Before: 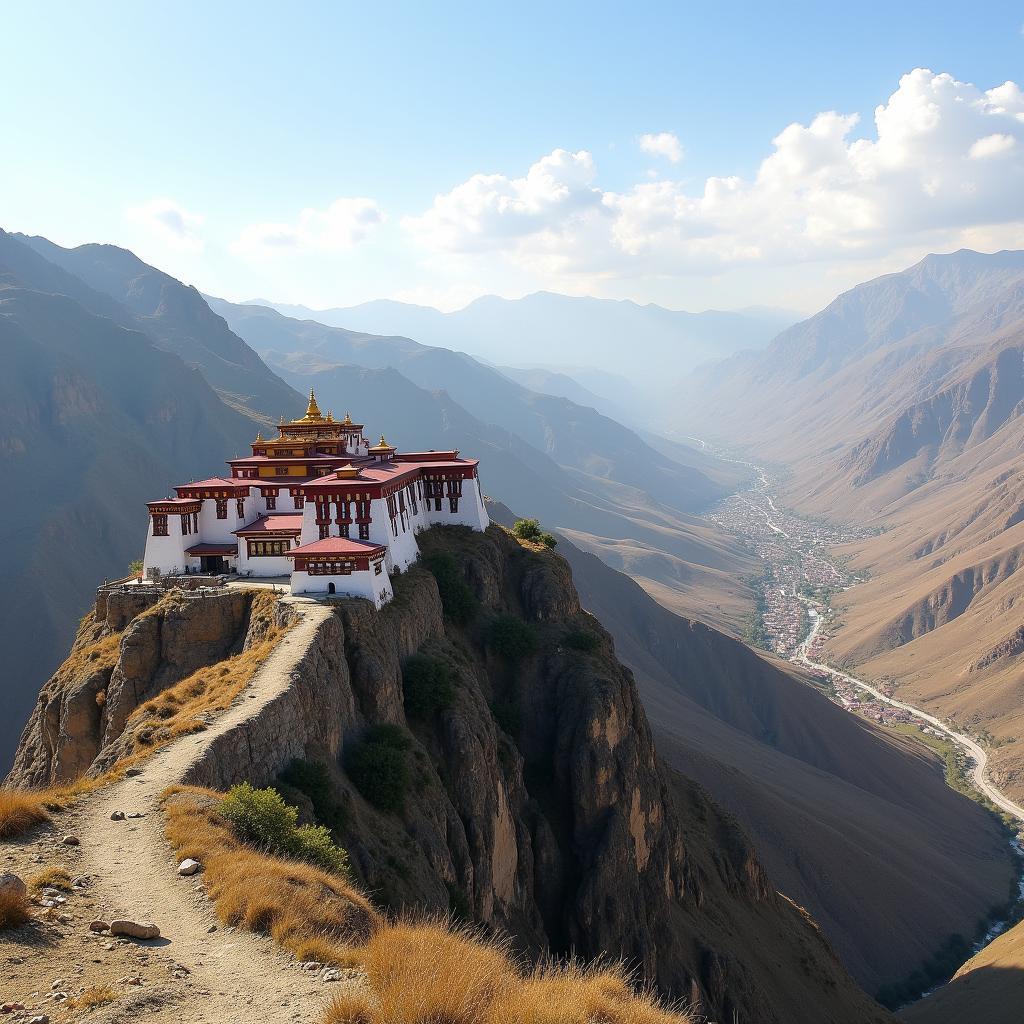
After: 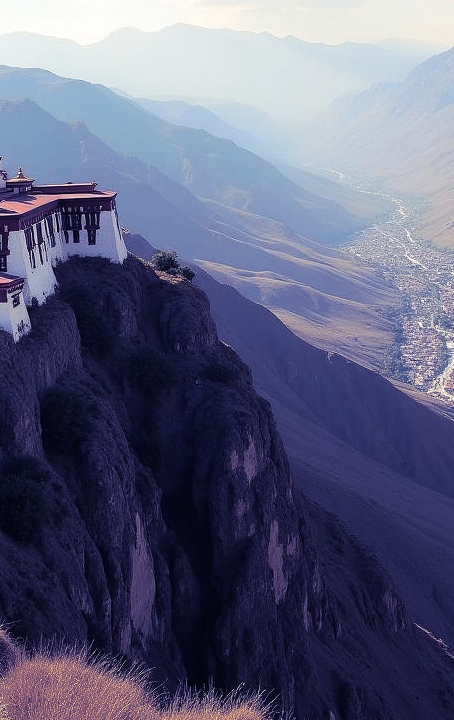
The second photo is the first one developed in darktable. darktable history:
split-toning: shadows › hue 242.67°, shadows › saturation 0.733, highlights › hue 45.33°, highlights › saturation 0.667, balance -53.304, compress 21.15%
crop: left 35.432%, top 26.233%, right 20.145%, bottom 3.432%
contrast brightness saturation: contrast 0.03, brightness 0.06, saturation 0.13
